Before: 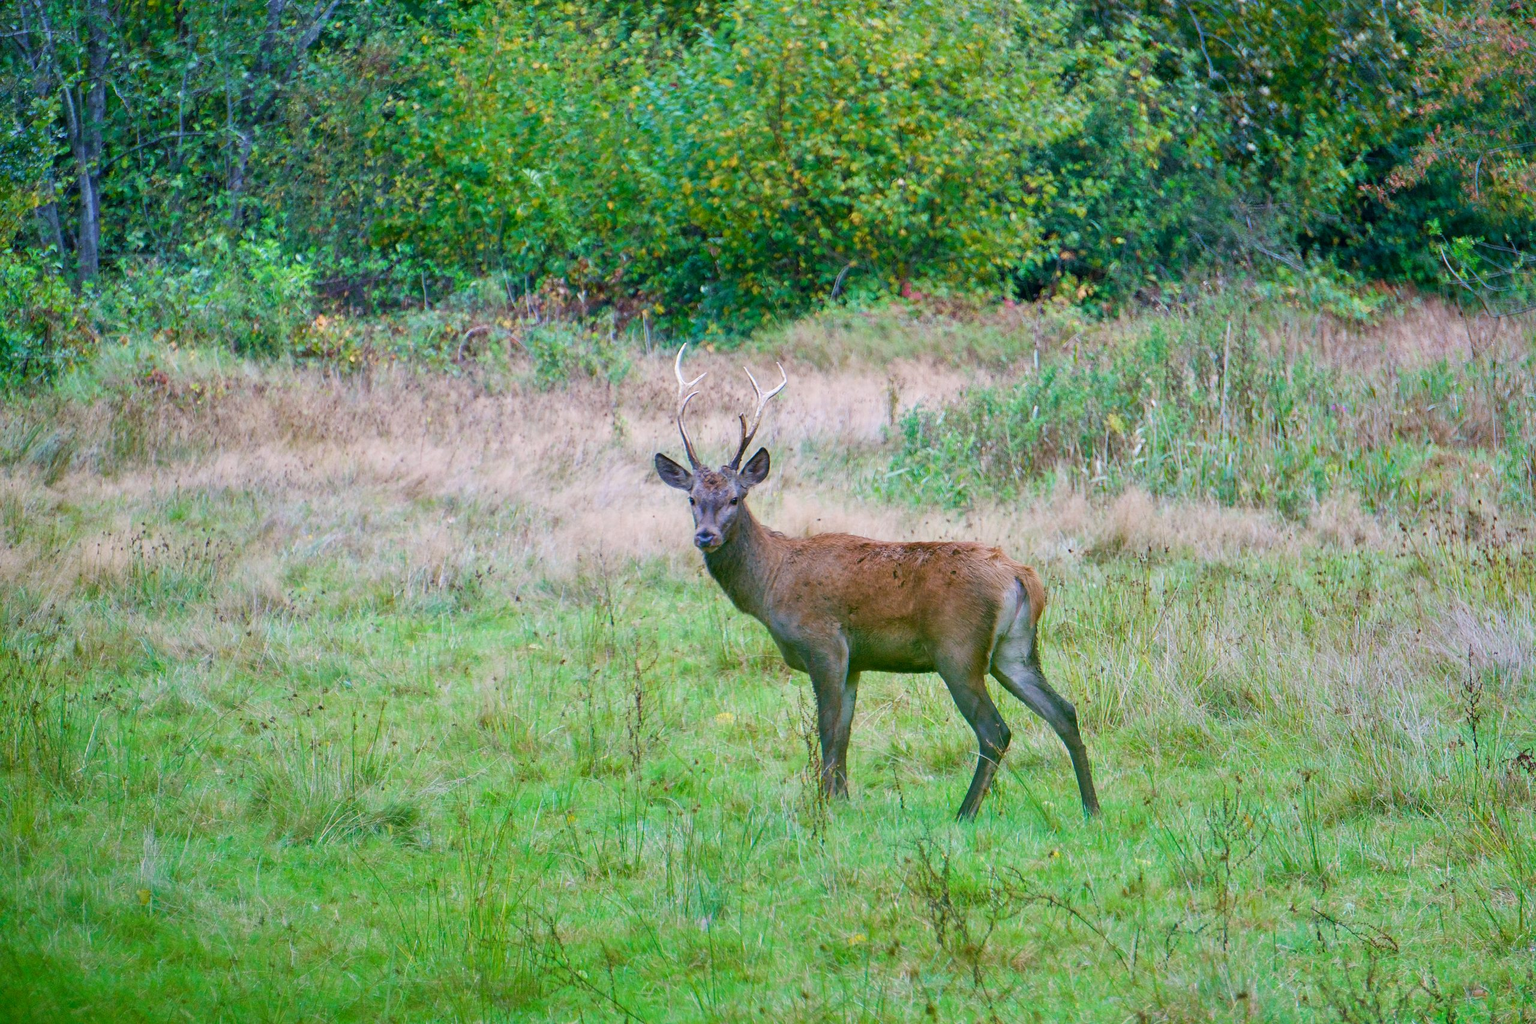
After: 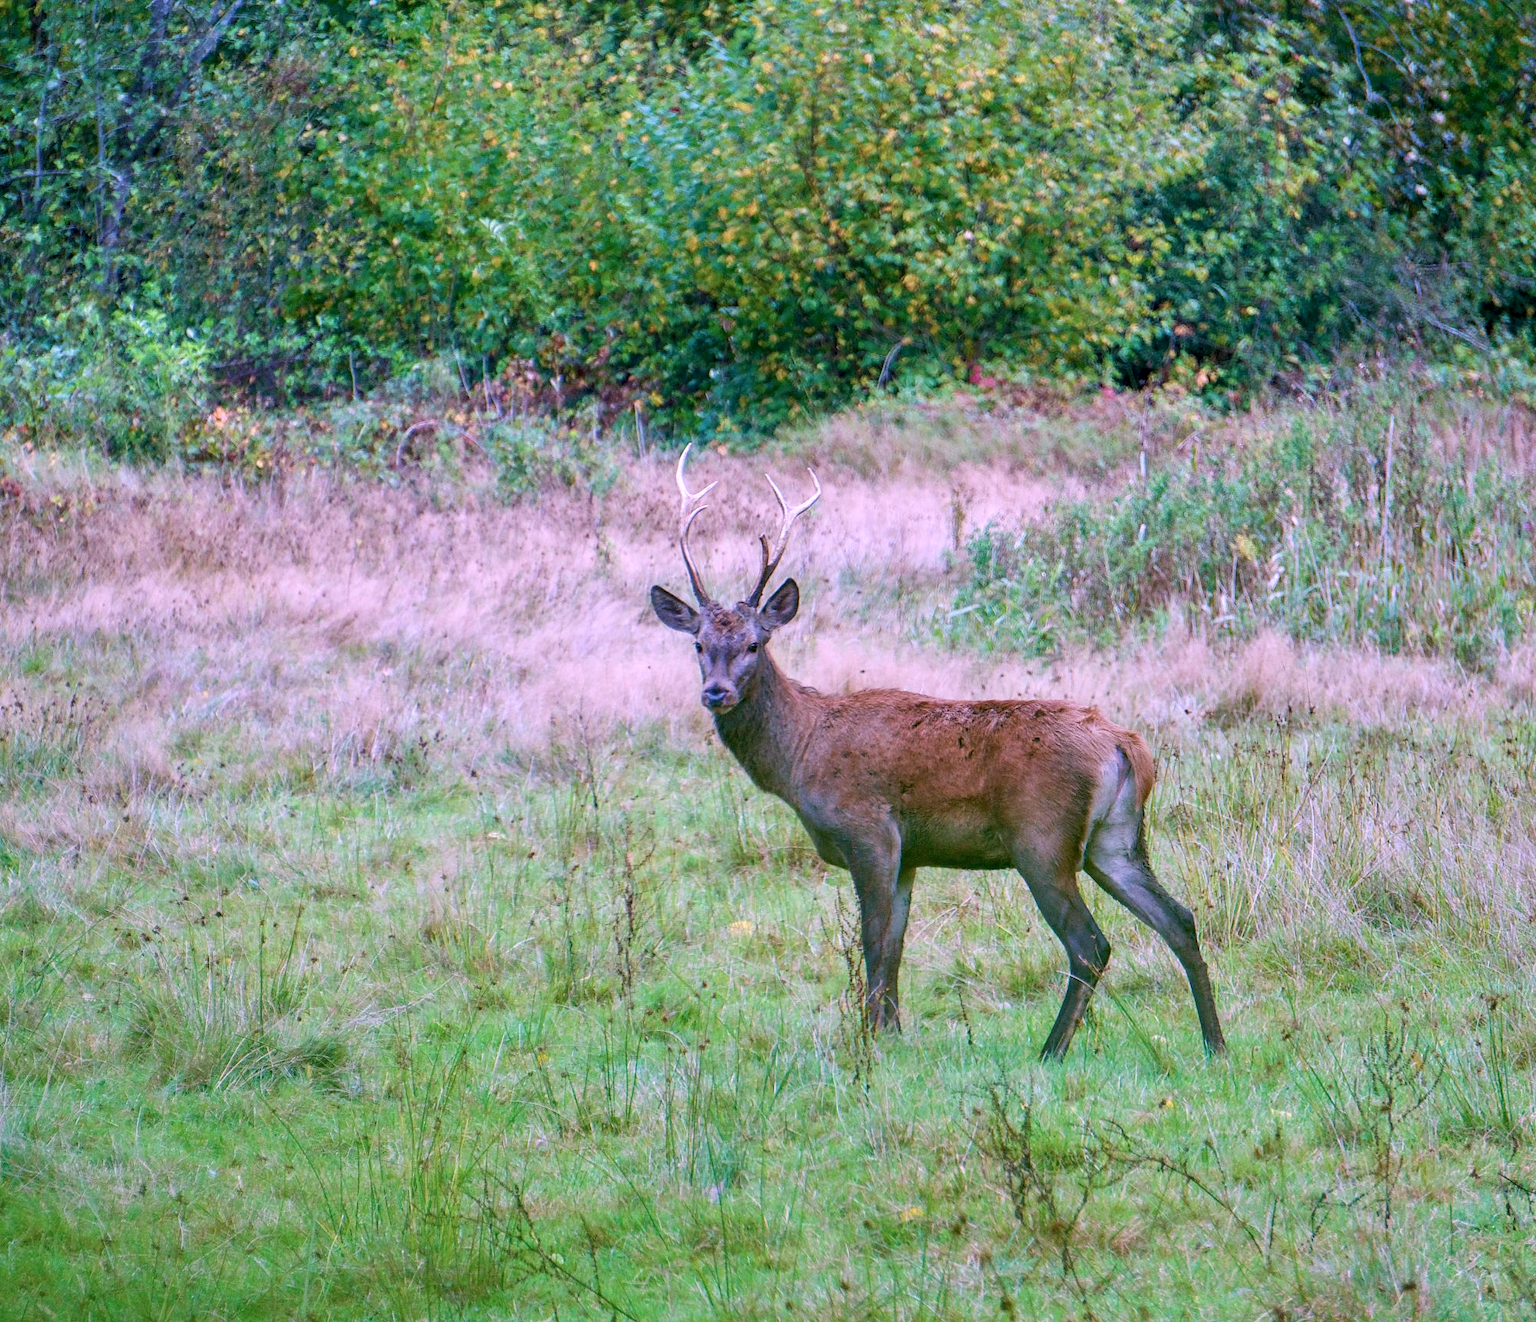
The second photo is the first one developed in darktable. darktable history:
local contrast: on, module defaults
crop: left 9.88%, right 12.664%
color correction: highlights a* 15.46, highlights b* -20.56
